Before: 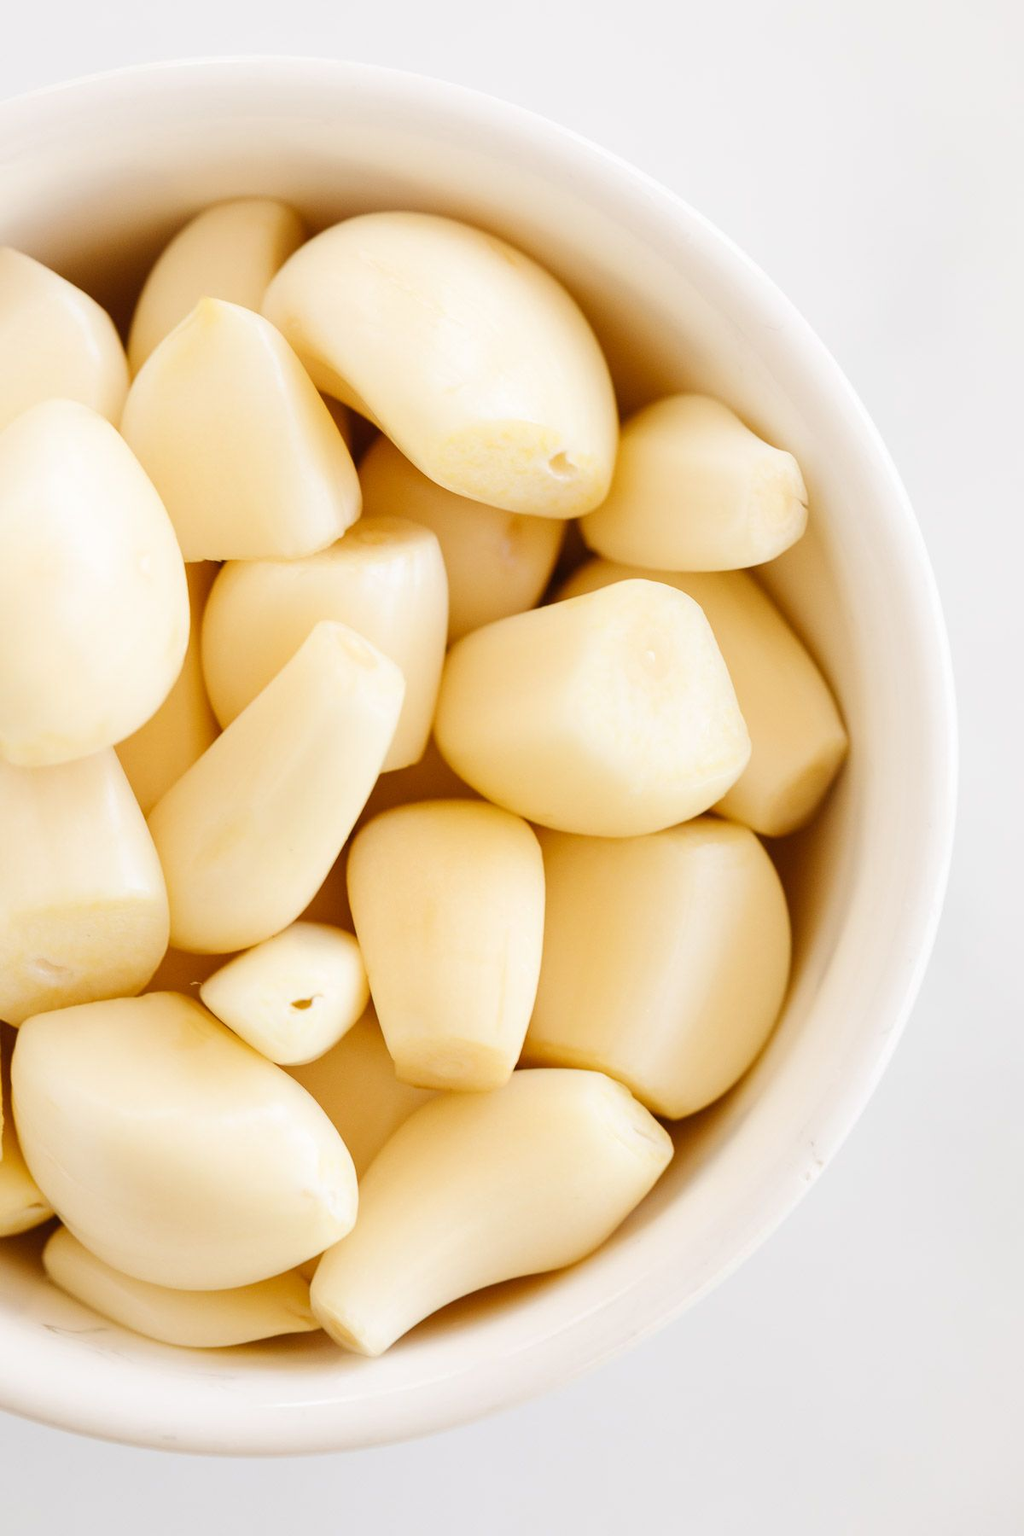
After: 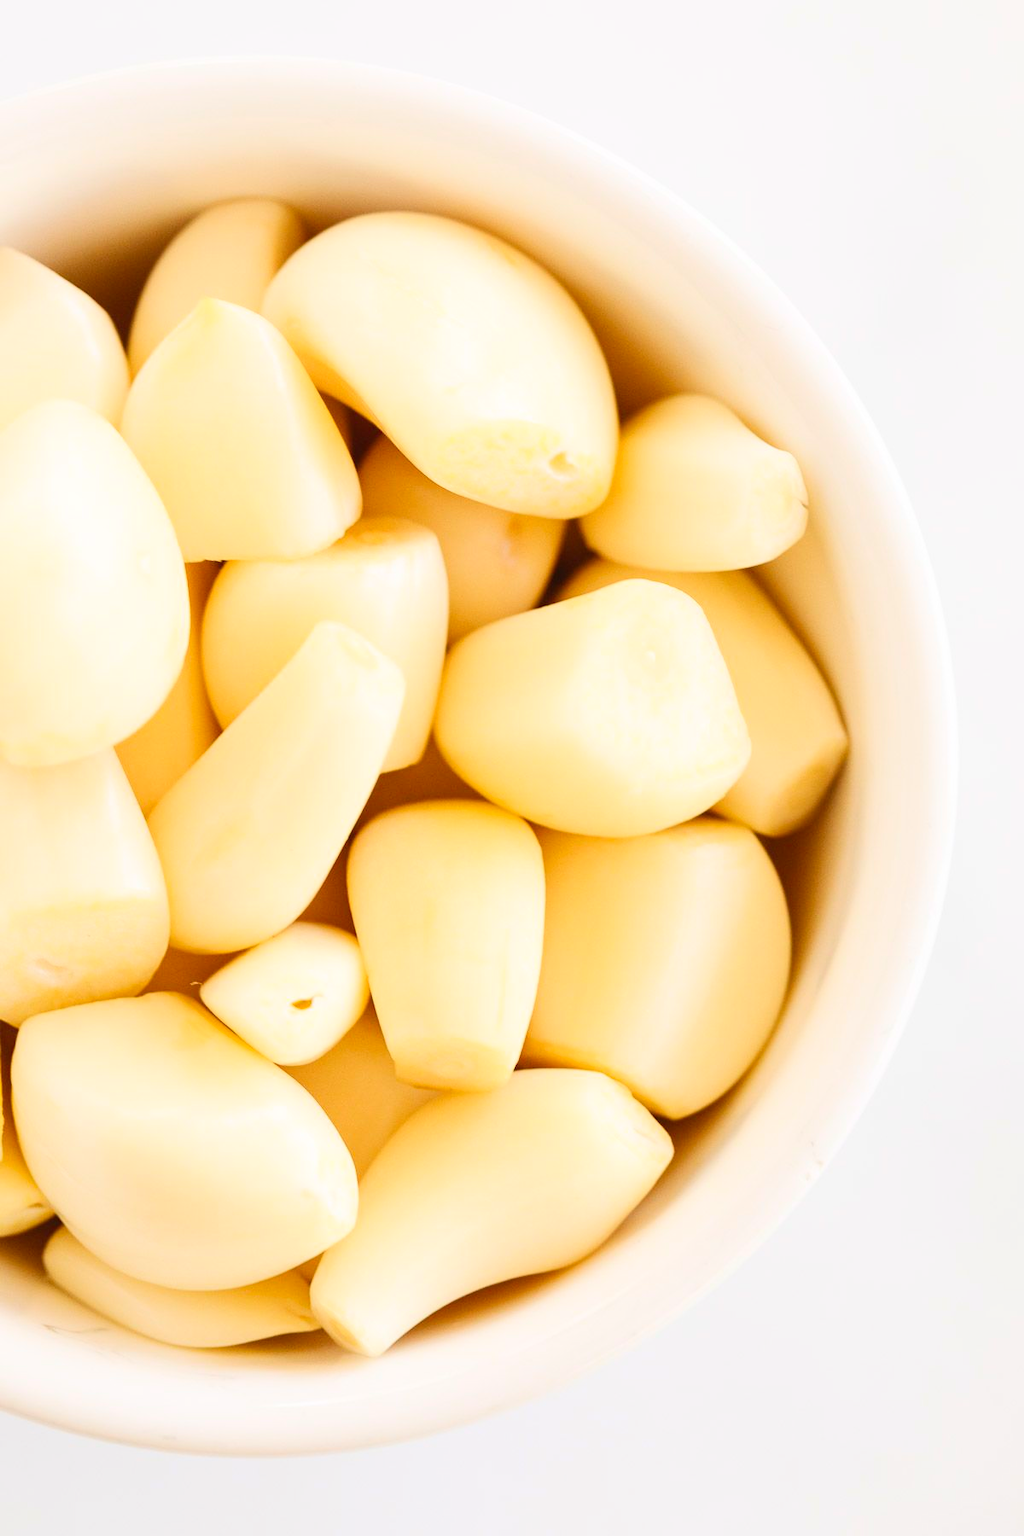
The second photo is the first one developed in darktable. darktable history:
contrast brightness saturation: contrast 0.203, brightness 0.159, saturation 0.226
